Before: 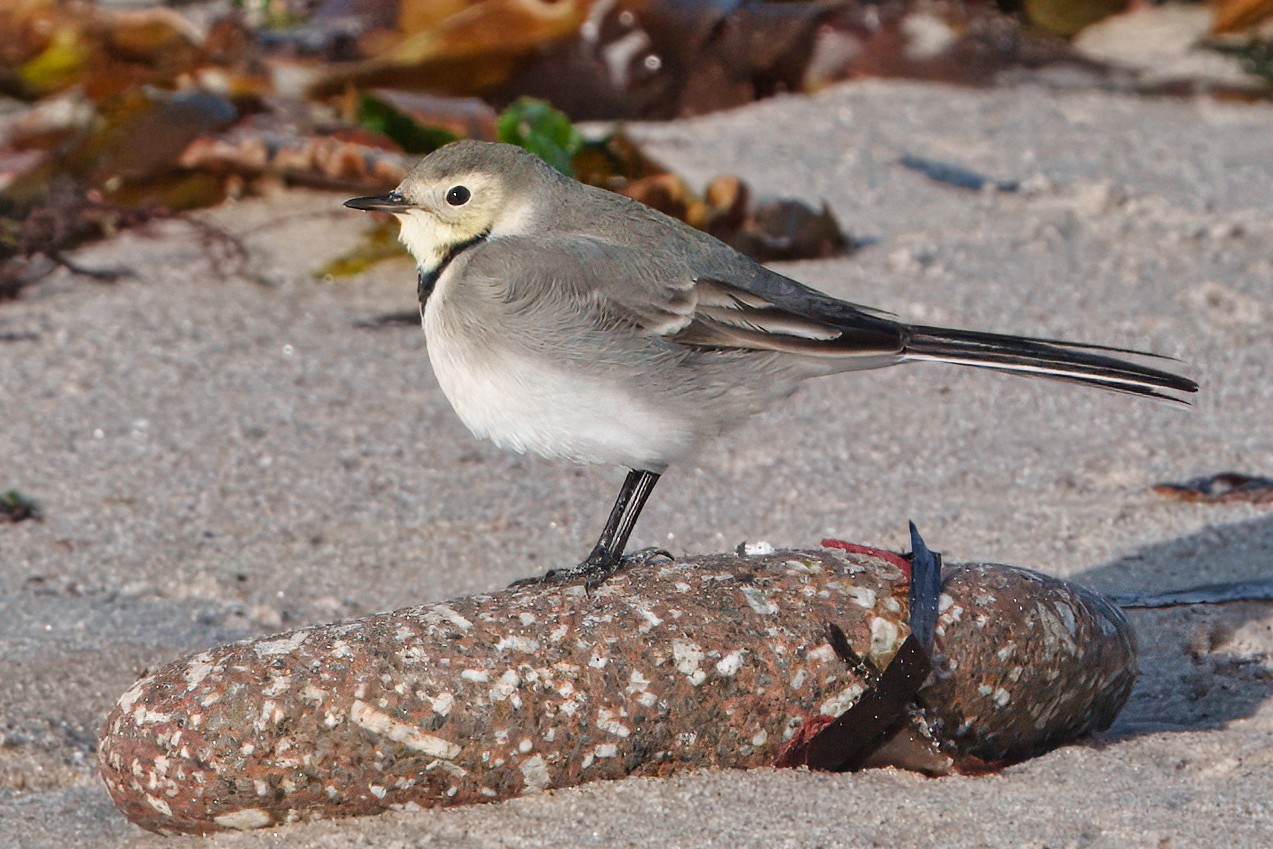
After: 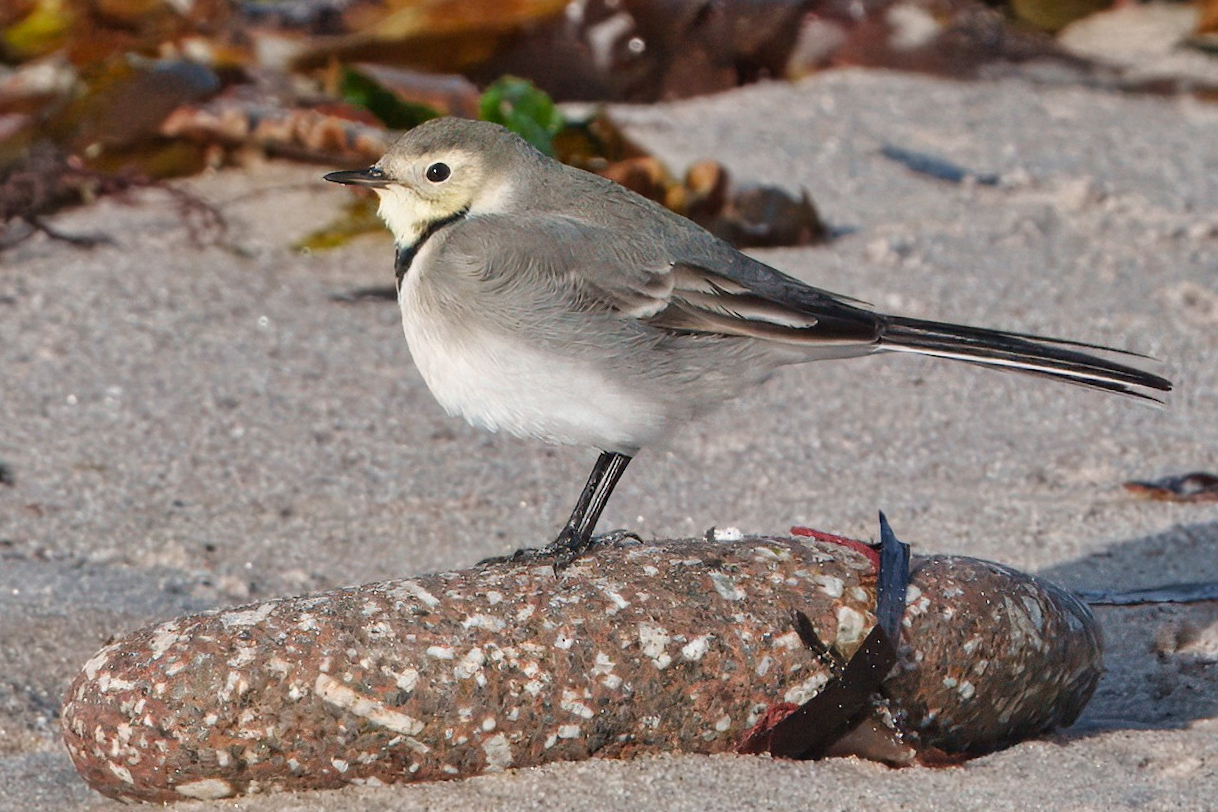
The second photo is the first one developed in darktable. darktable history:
crop and rotate: angle -1.73°
